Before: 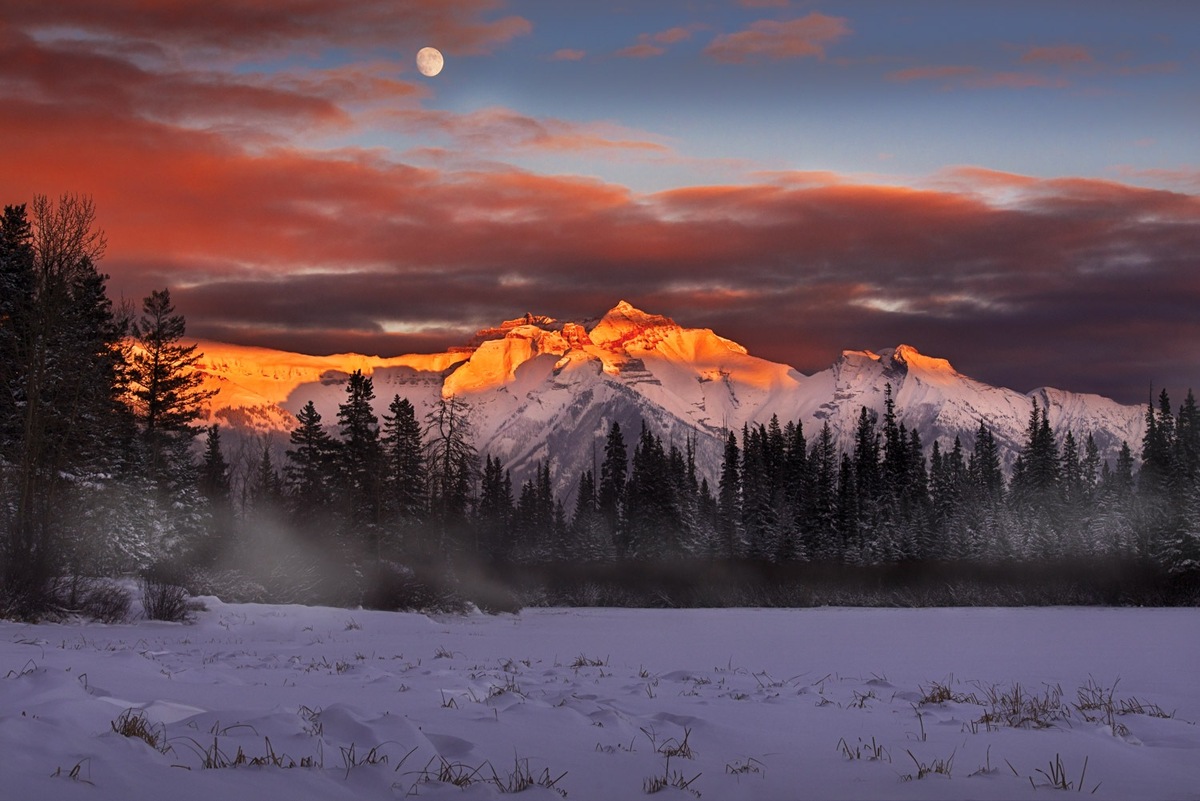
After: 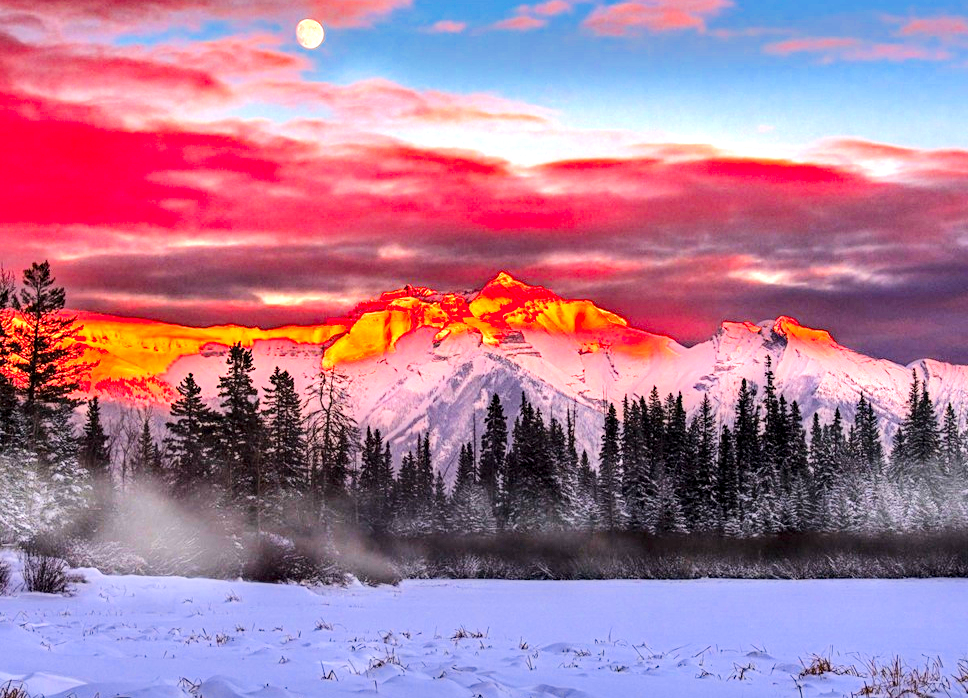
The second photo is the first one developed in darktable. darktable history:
exposure: exposure 0.946 EV, compensate exposure bias true, compensate highlight preservation false
color zones: curves: ch1 [(0.235, 0.558) (0.75, 0.5)]; ch2 [(0.25, 0.462) (0.749, 0.457)]
haze removal: compatibility mode true, adaptive false
crop: left 10.004%, top 3.535%, right 9.287%, bottom 9.236%
local contrast: highlights 40%, shadows 61%, detail 137%, midtone range 0.51
tone equalizer: -7 EV 0.159 EV, -6 EV 0.583 EV, -5 EV 1.17 EV, -4 EV 1.34 EV, -3 EV 1.15 EV, -2 EV 0.6 EV, -1 EV 0.166 EV, edges refinement/feathering 500, mask exposure compensation -1.57 EV, preserve details no
color balance rgb: perceptual saturation grading › global saturation 30.609%, global vibrance 11.051%
shadows and highlights: shadows 13.1, white point adjustment 1.19, soften with gaussian
